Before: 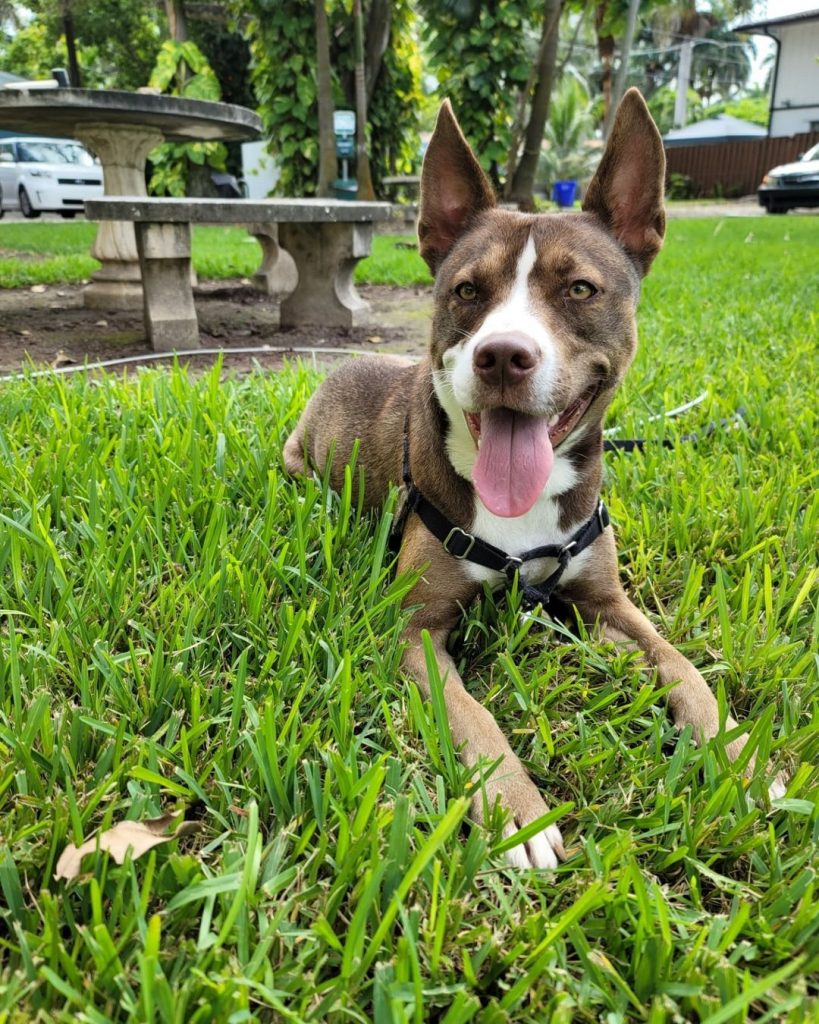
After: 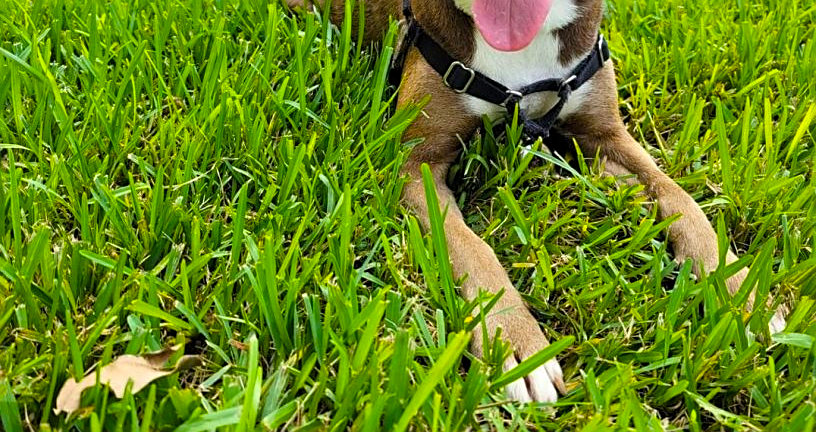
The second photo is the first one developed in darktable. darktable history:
crop: top 45.551%, bottom 12.262%
sharpen: on, module defaults
shadows and highlights: shadows 53, soften with gaussian
color balance rgb: linear chroma grading › global chroma 10%, perceptual saturation grading › global saturation 30%, global vibrance 10%
